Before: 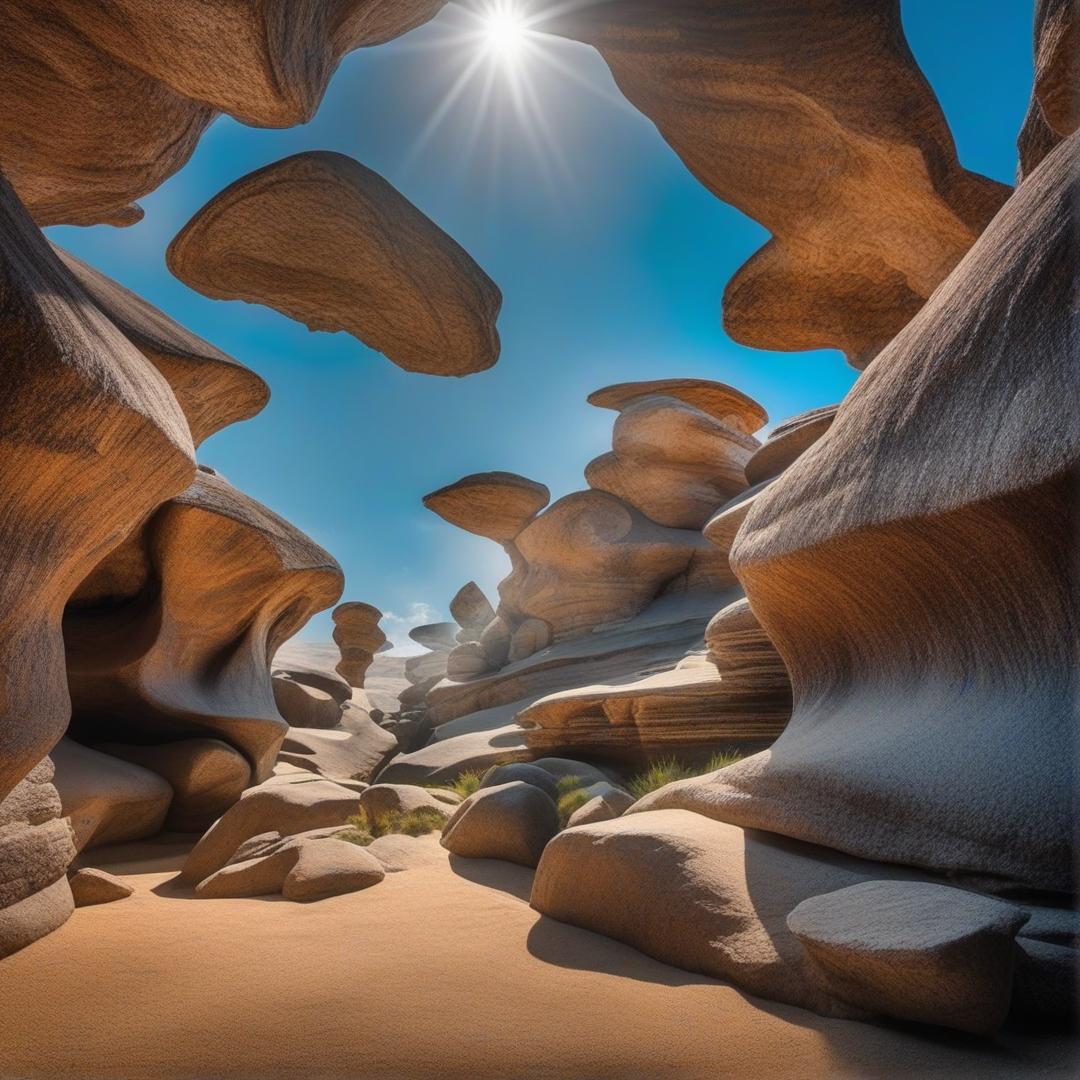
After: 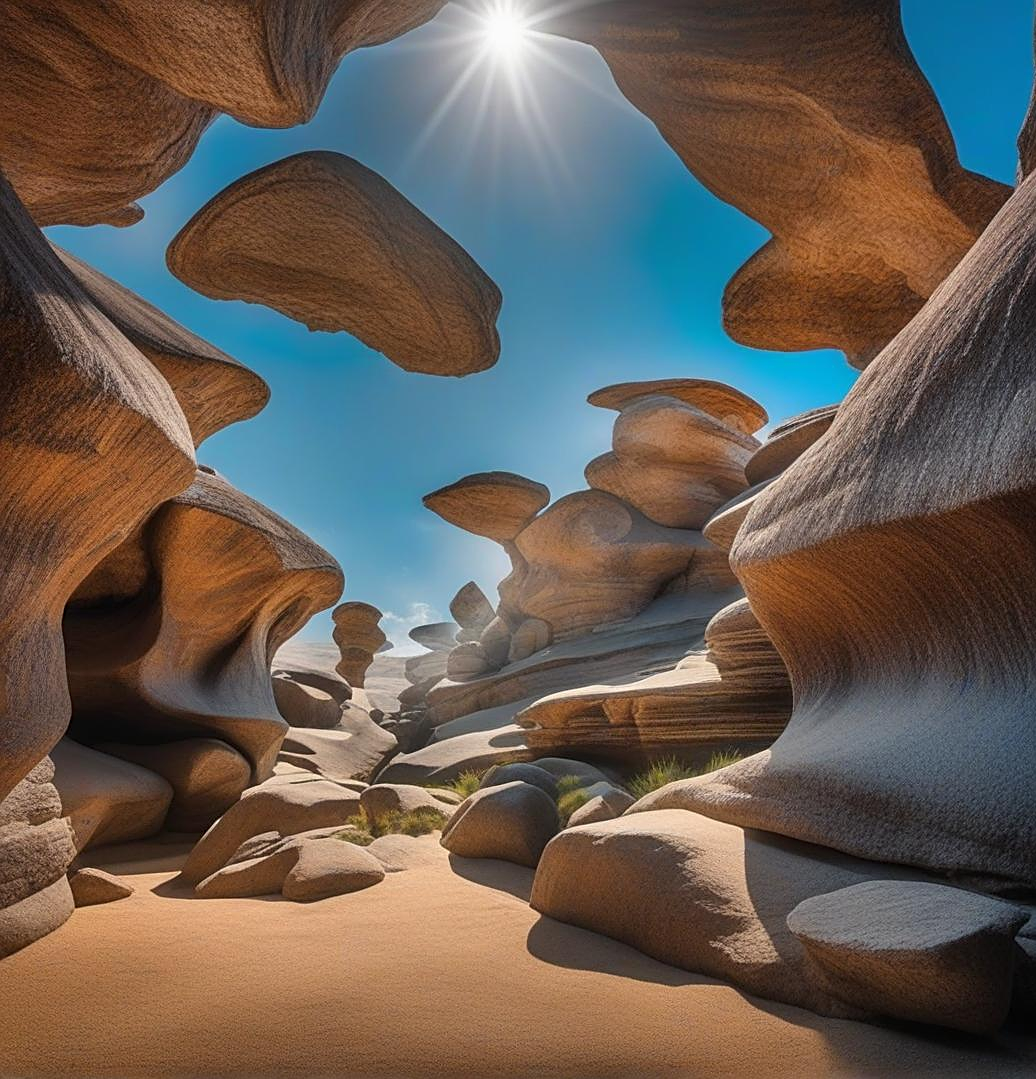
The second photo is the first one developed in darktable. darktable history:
crop: right 3.988%, bottom 0.04%
sharpen: on, module defaults
